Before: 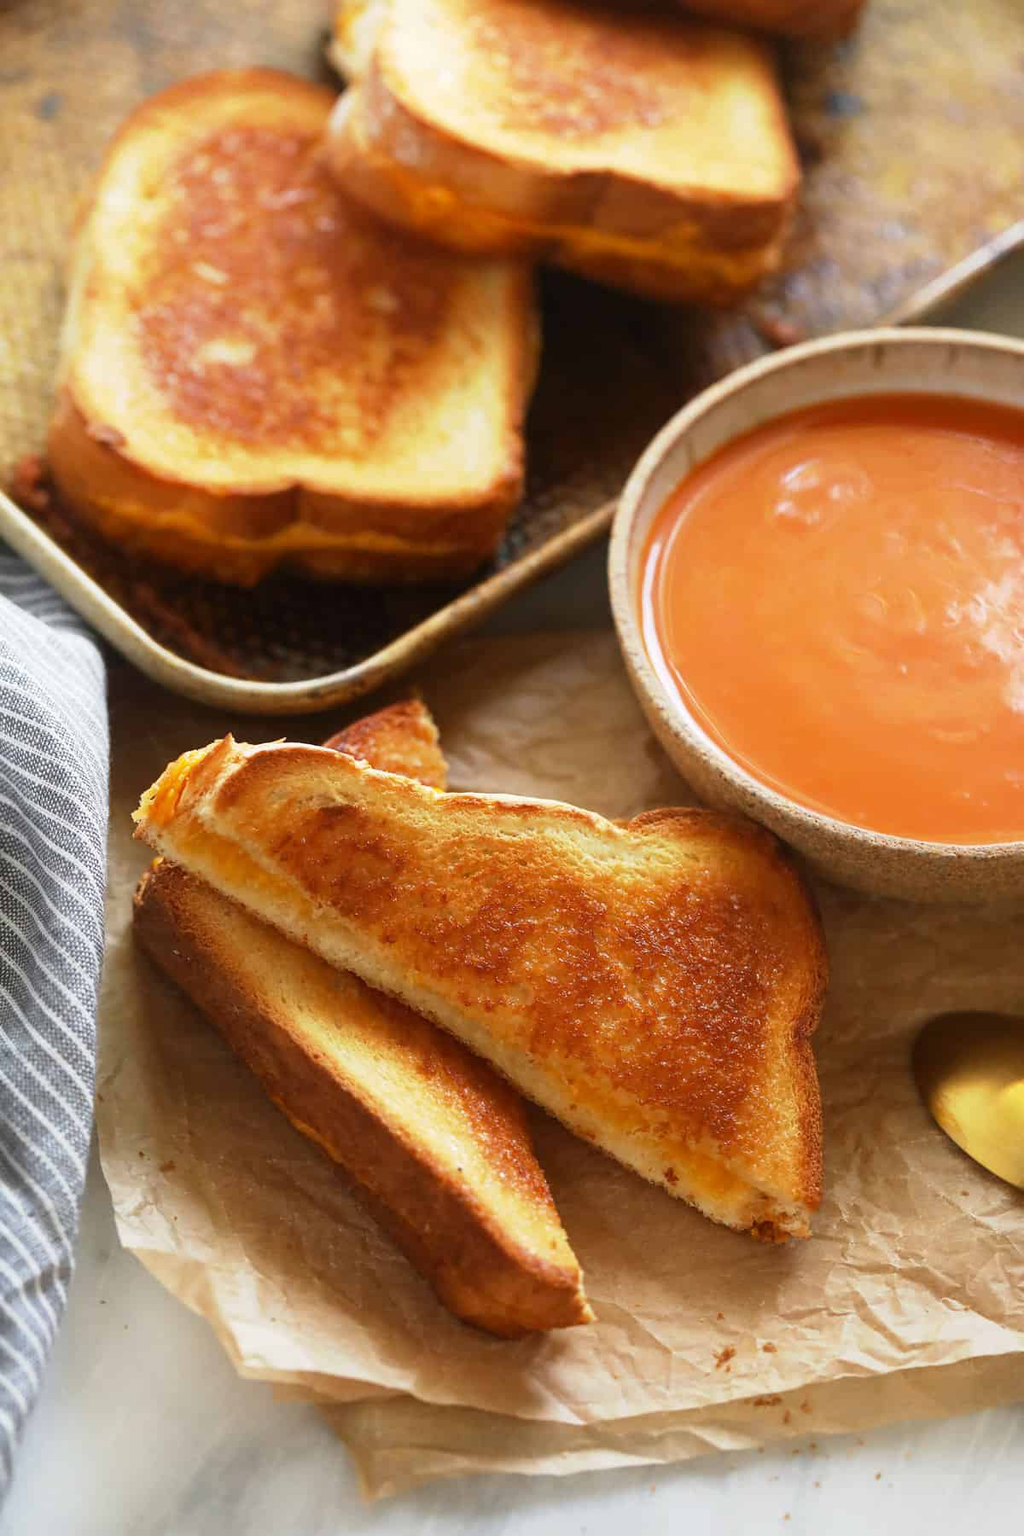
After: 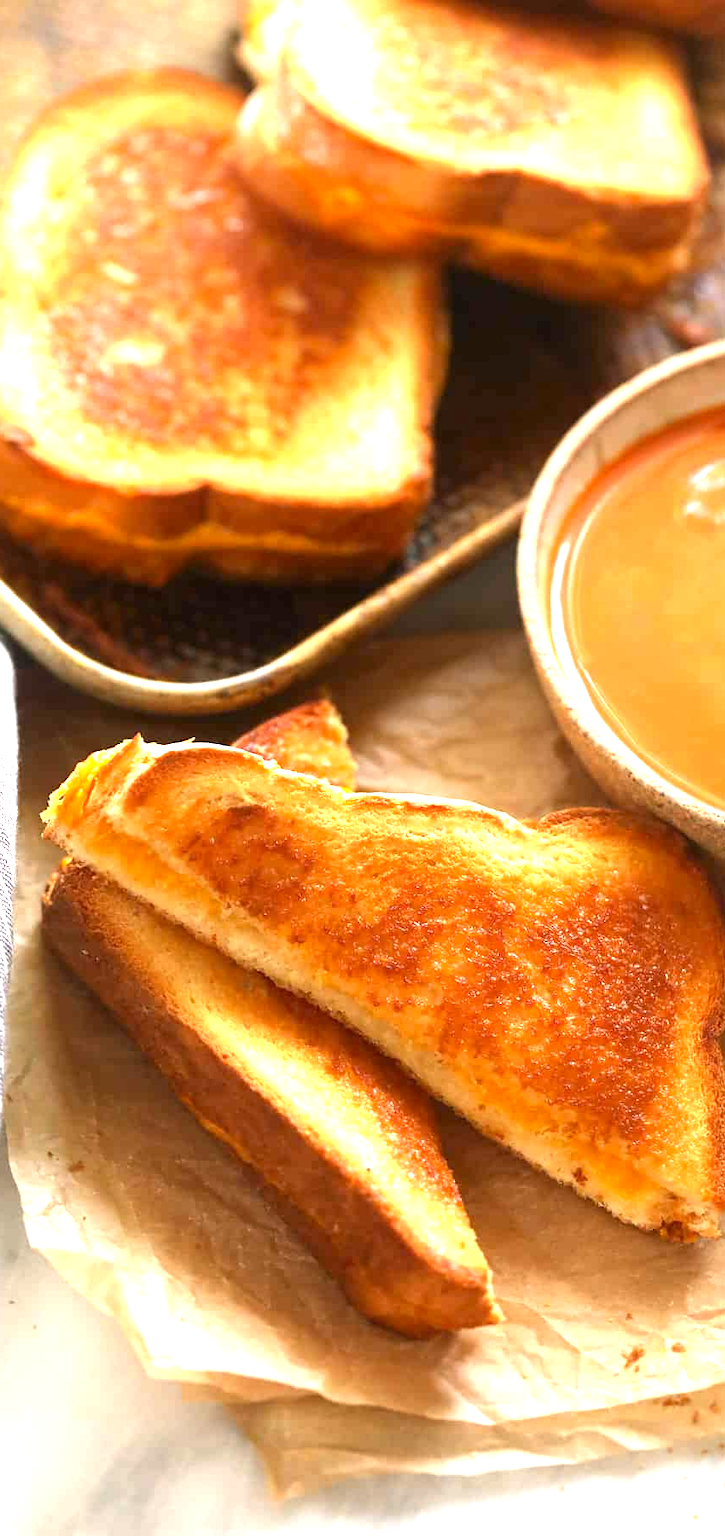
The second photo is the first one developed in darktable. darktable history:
crop and rotate: left 8.998%, right 20.14%
exposure: black level correction 0.001, exposure 1.05 EV, compensate highlight preservation false
tone equalizer: on, module defaults
color correction: highlights a* 3.59, highlights b* 5.13
